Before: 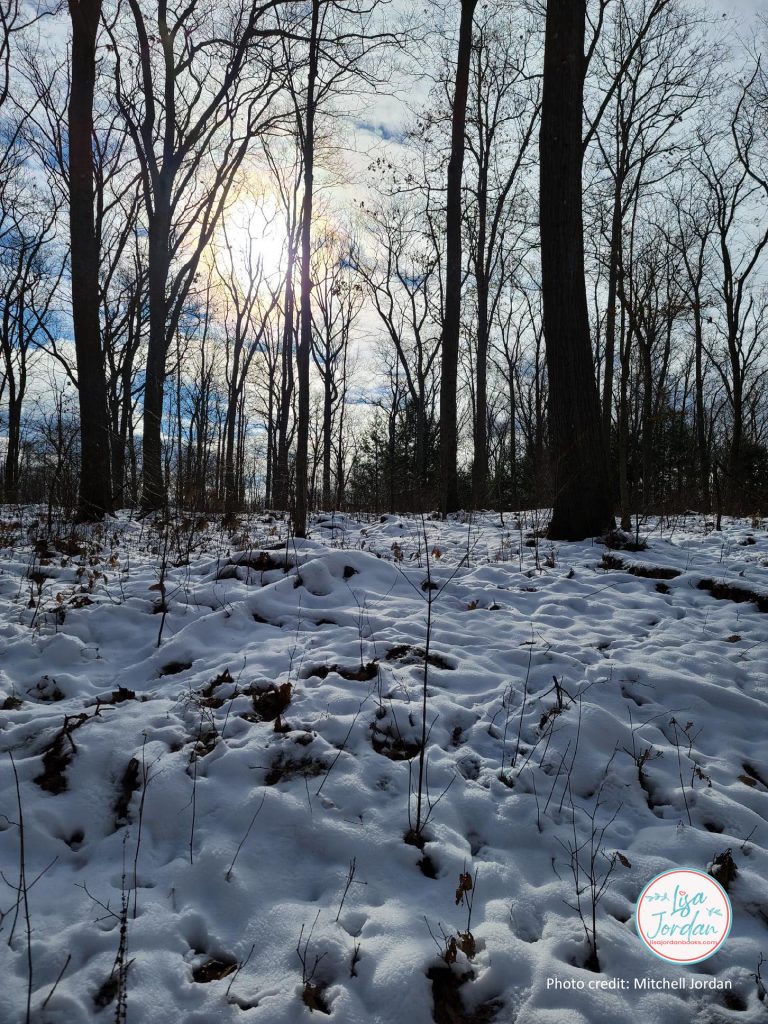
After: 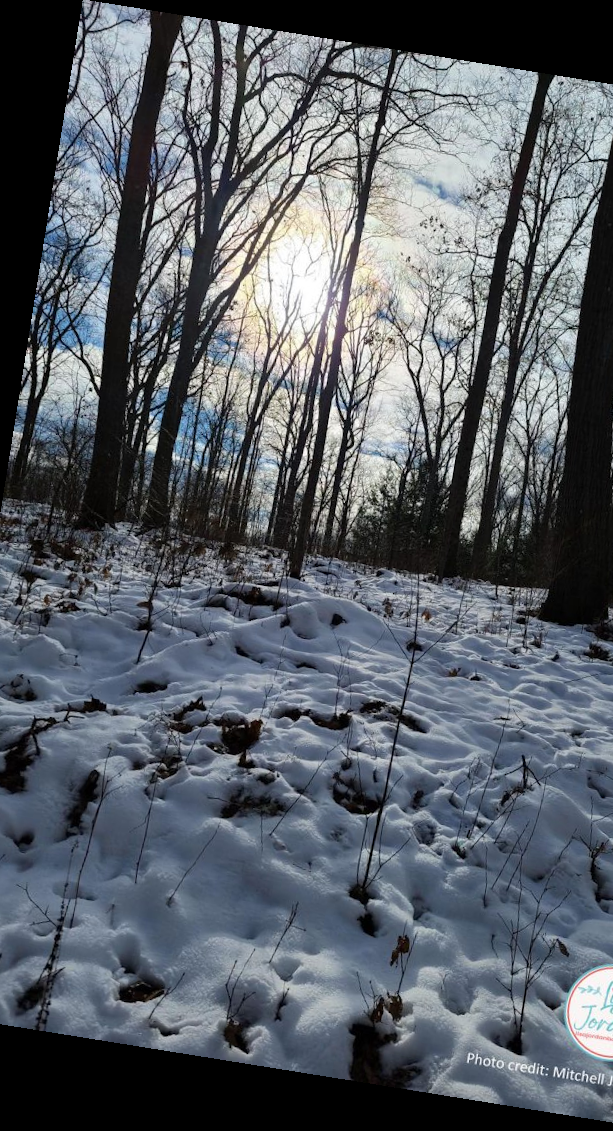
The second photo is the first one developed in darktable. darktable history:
crop and rotate: left 8.786%, right 24.548%
rotate and perspective: rotation 9.12°, automatic cropping off
